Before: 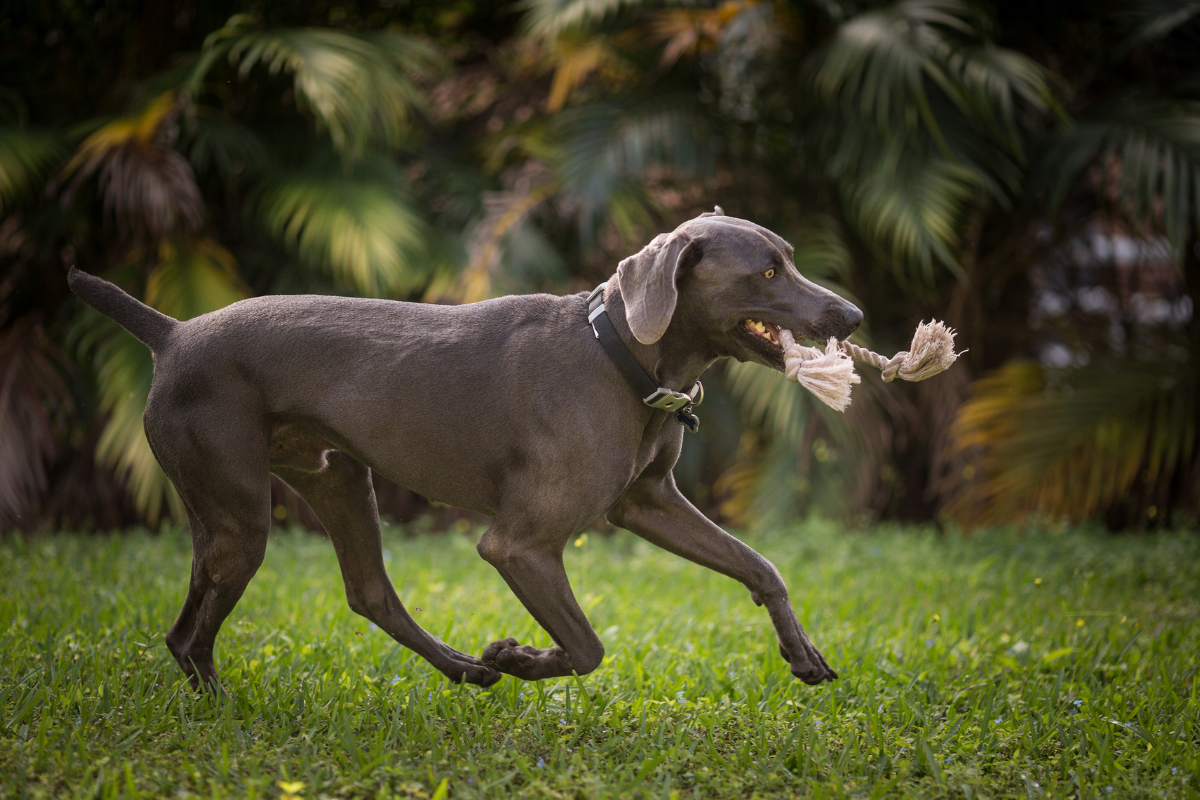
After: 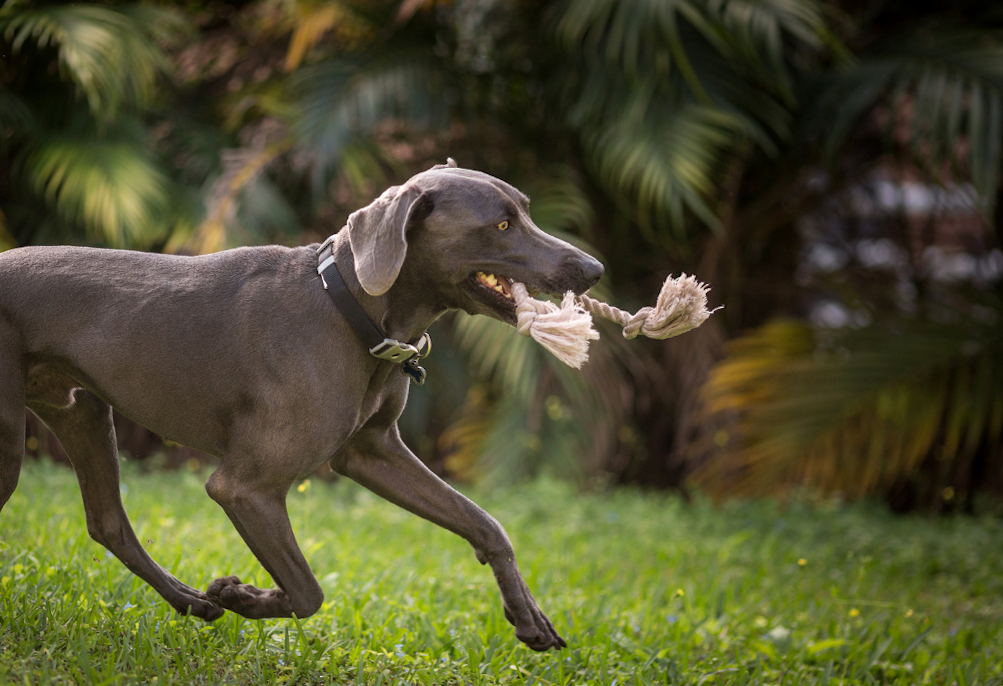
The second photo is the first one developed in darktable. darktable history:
crop and rotate: left 14.584%
rotate and perspective: rotation 1.69°, lens shift (vertical) -0.023, lens shift (horizontal) -0.291, crop left 0.025, crop right 0.988, crop top 0.092, crop bottom 0.842
exposure: black level correction 0.001, exposure 0.14 EV, compensate highlight preservation false
